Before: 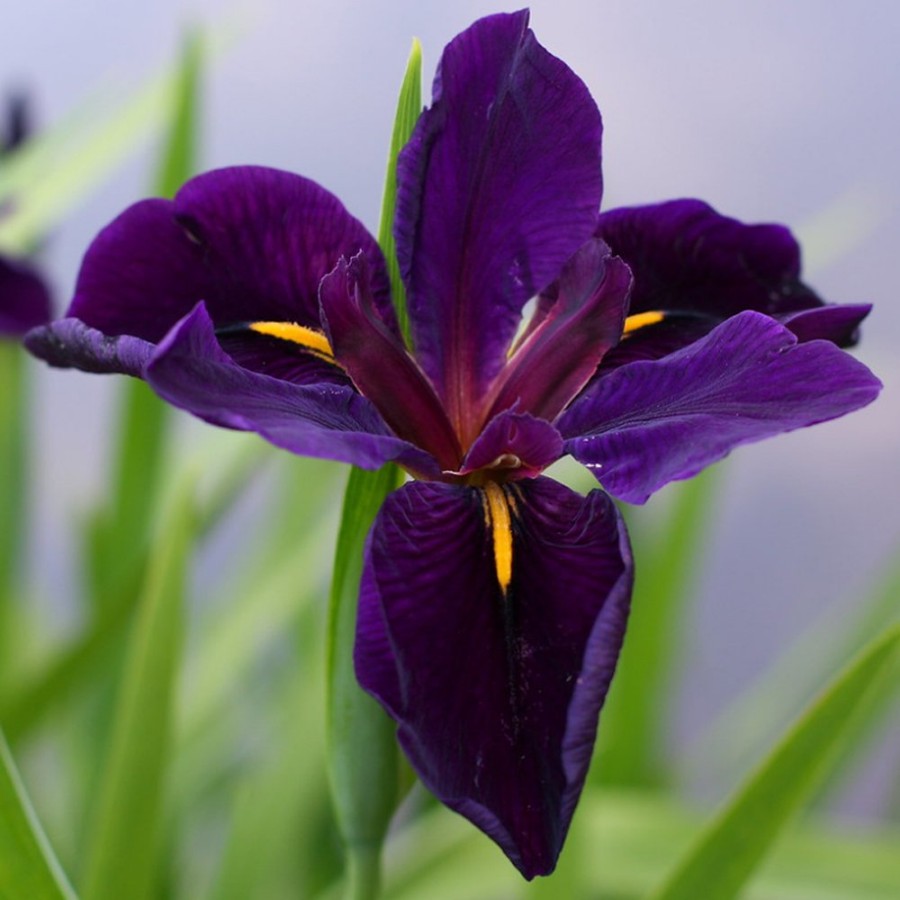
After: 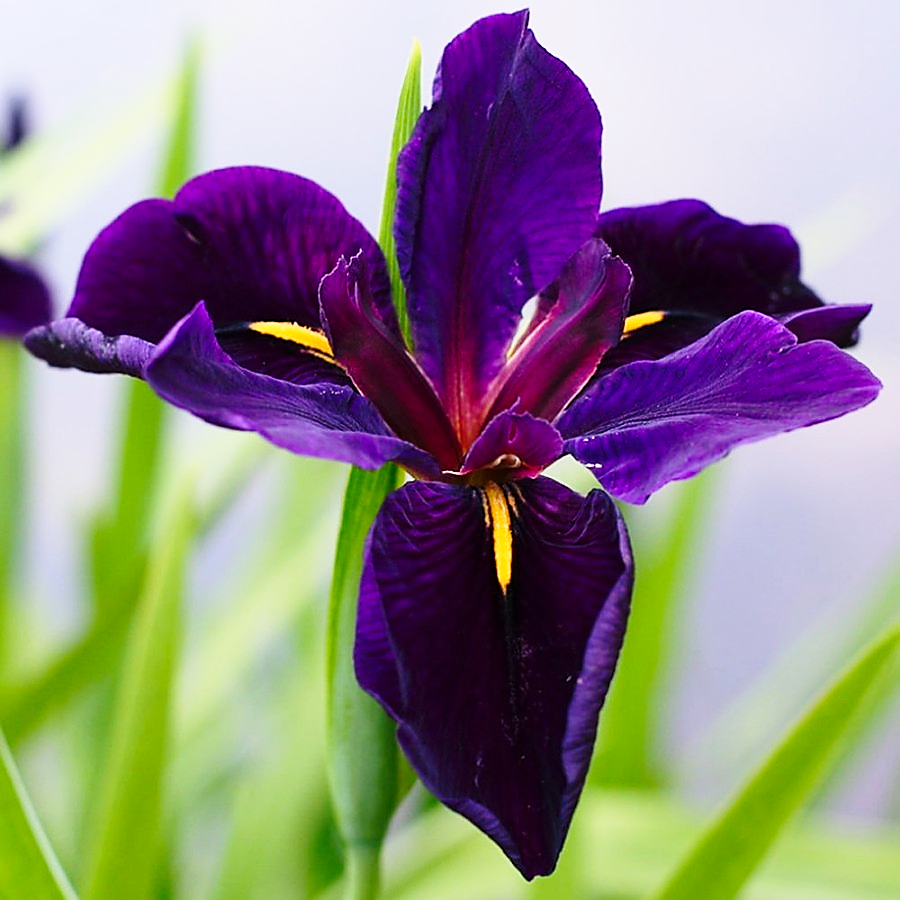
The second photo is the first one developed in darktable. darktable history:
contrast brightness saturation: contrast 0.1, brightness 0.02, saturation 0.02
sharpen: radius 1.4, amount 1.25, threshold 0.7
base curve: curves: ch0 [(0, 0) (0.028, 0.03) (0.121, 0.232) (0.46, 0.748) (0.859, 0.968) (1, 1)], preserve colors none
